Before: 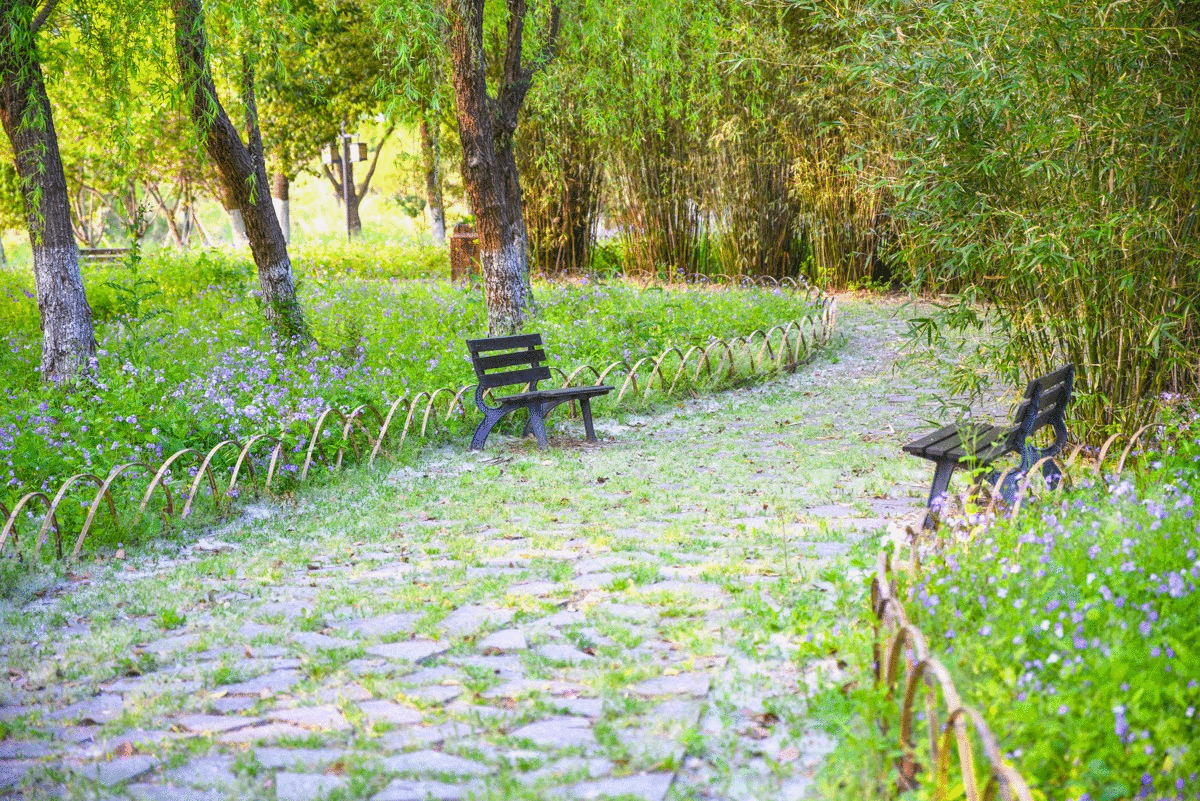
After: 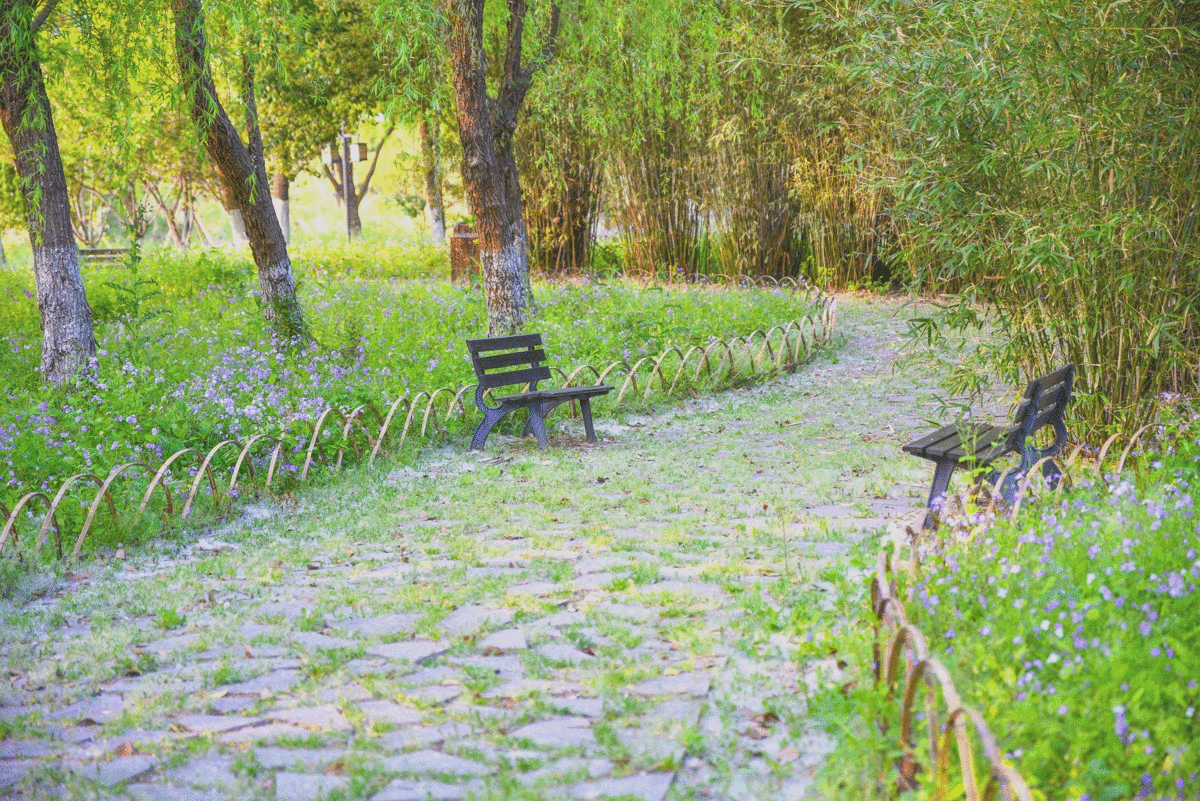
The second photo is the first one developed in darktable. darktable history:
tone equalizer: on, module defaults
contrast brightness saturation: contrast -0.161, brightness 0.044, saturation -0.116
shadows and highlights: radius 125.21, shadows 30.41, highlights -30.8, low approximation 0.01, soften with gaussian
